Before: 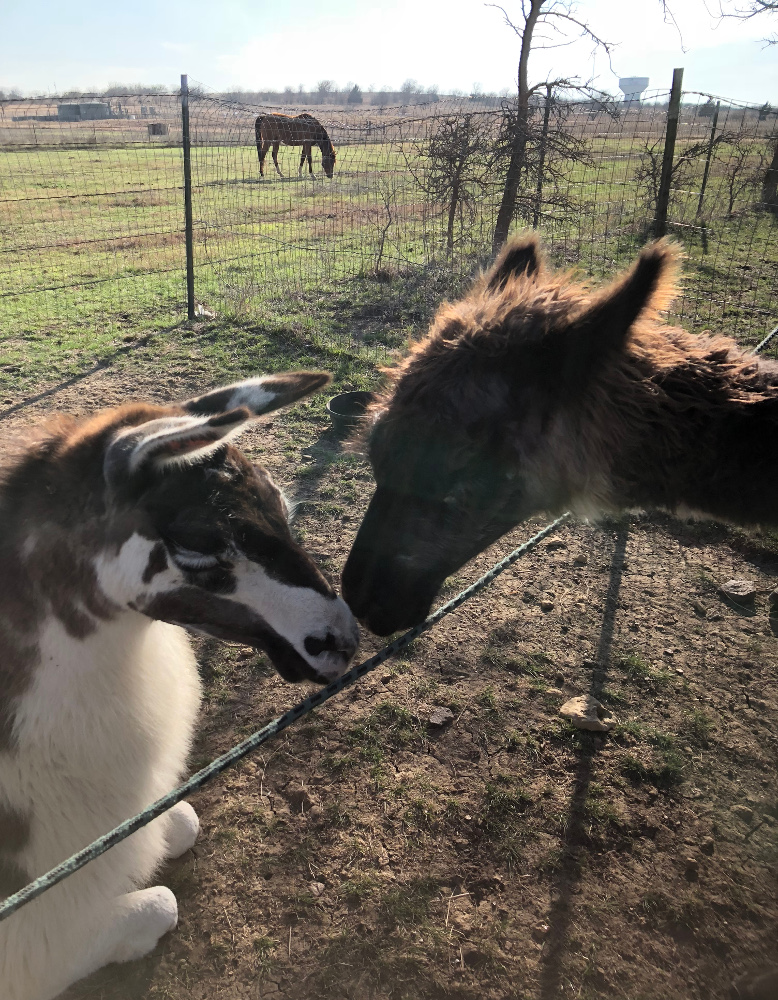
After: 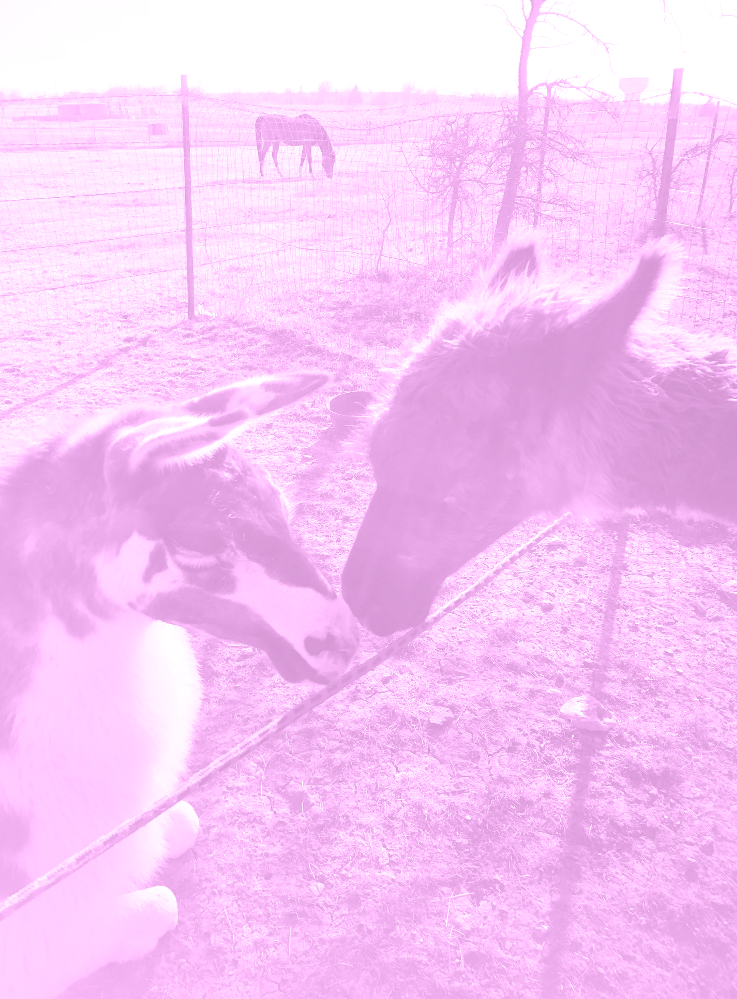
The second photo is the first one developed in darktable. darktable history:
crop and rotate: right 5.167%
exposure: black level correction 0, exposure 1.2 EV, compensate exposure bias true, compensate highlight preservation false
colorize: hue 331.2°, saturation 75%, source mix 30.28%, lightness 70.52%, version 1
